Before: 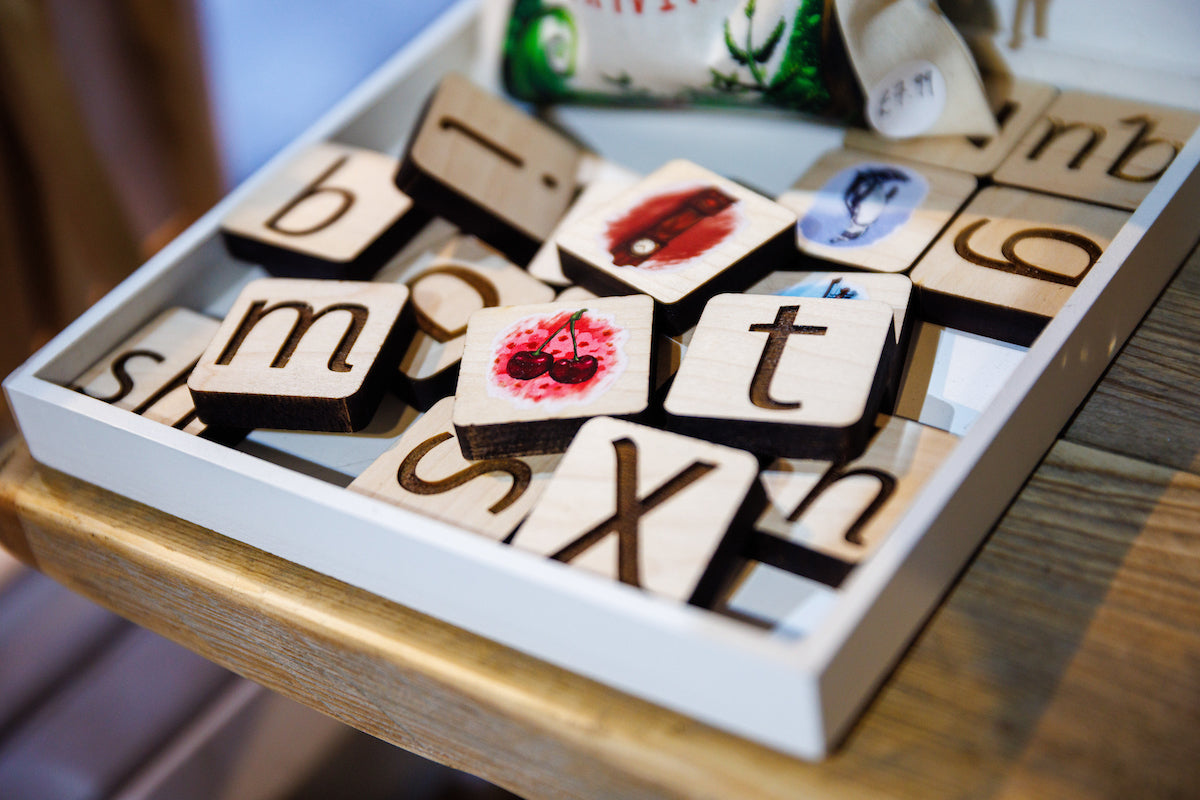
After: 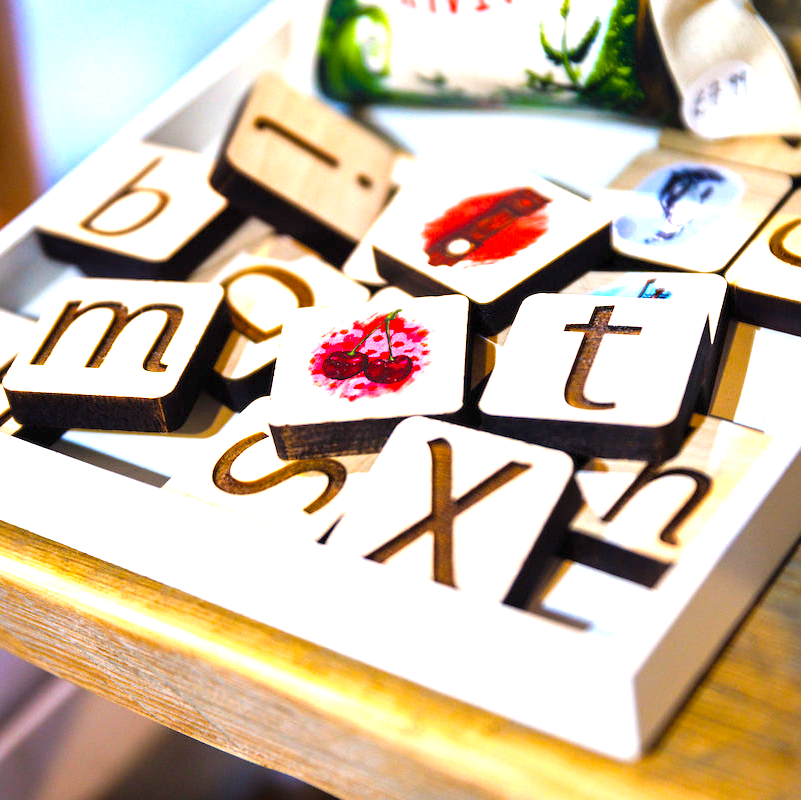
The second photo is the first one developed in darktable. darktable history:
color zones: curves: ch2 [(0, 0.5) (0.143, 0.5) (0.286, 0.489) (0.415, 0.421) (0.571, 0.5) (0.714, 0.5) (0.857, 0.5) (1, 0.5)]
color balance rgb: highlights gain › chroma 1.351%, highlights gain › hue 56.56°, perceptual saturation grading › global saturation 31.085%
exposure: black level correction 0, exposure 1.405 EV, compensate highlight preservation false
crop: left 15.418%, right 17.748%
